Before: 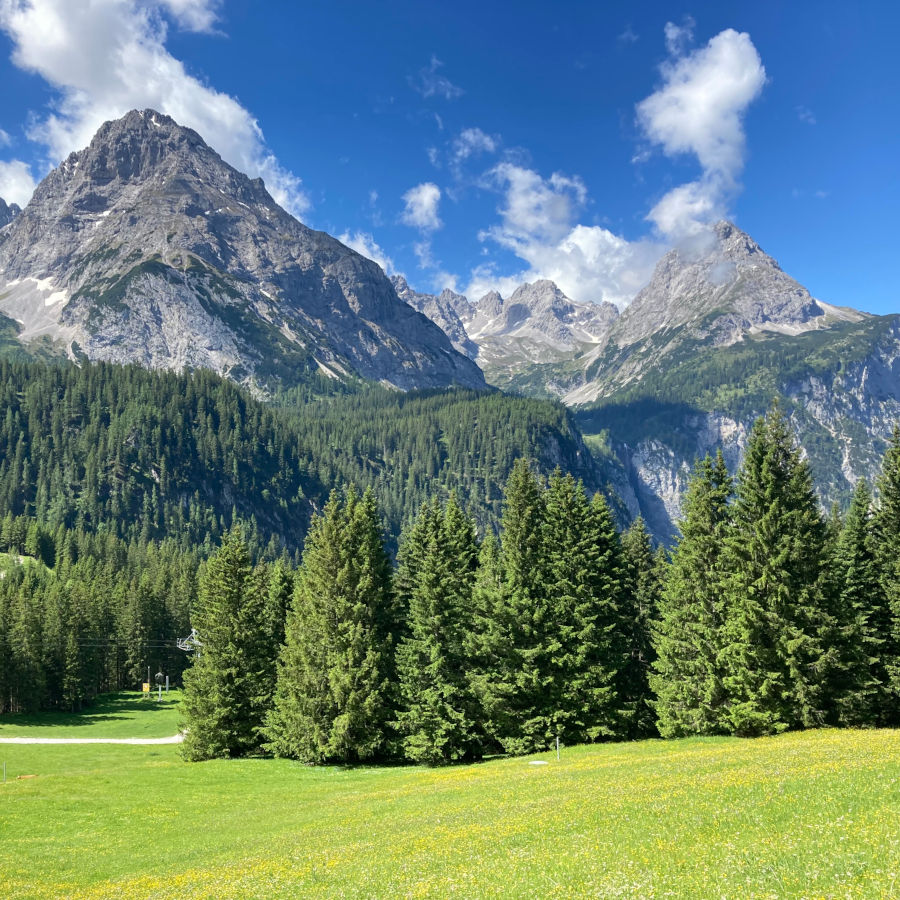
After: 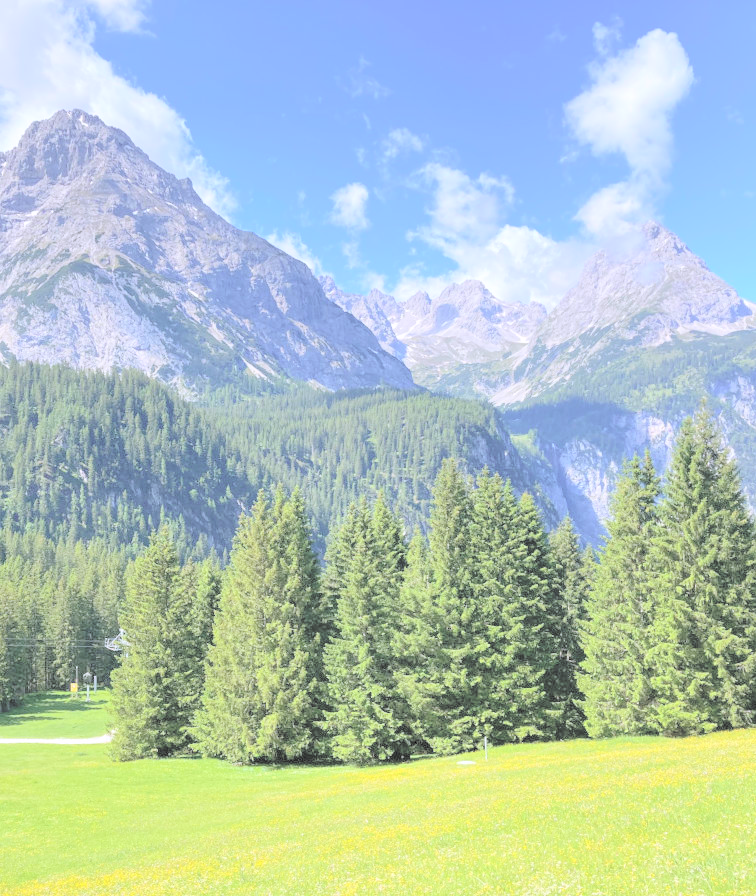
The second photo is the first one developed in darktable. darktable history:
contrast brightness saturation: brightness 1
color balance rgb: linear chroma grading › global chroma -0.67%, saturation formula JzAzBz (2021)
white balance: red 1.004, blue 1.096
crop: left 8.026%, right 7.374%
